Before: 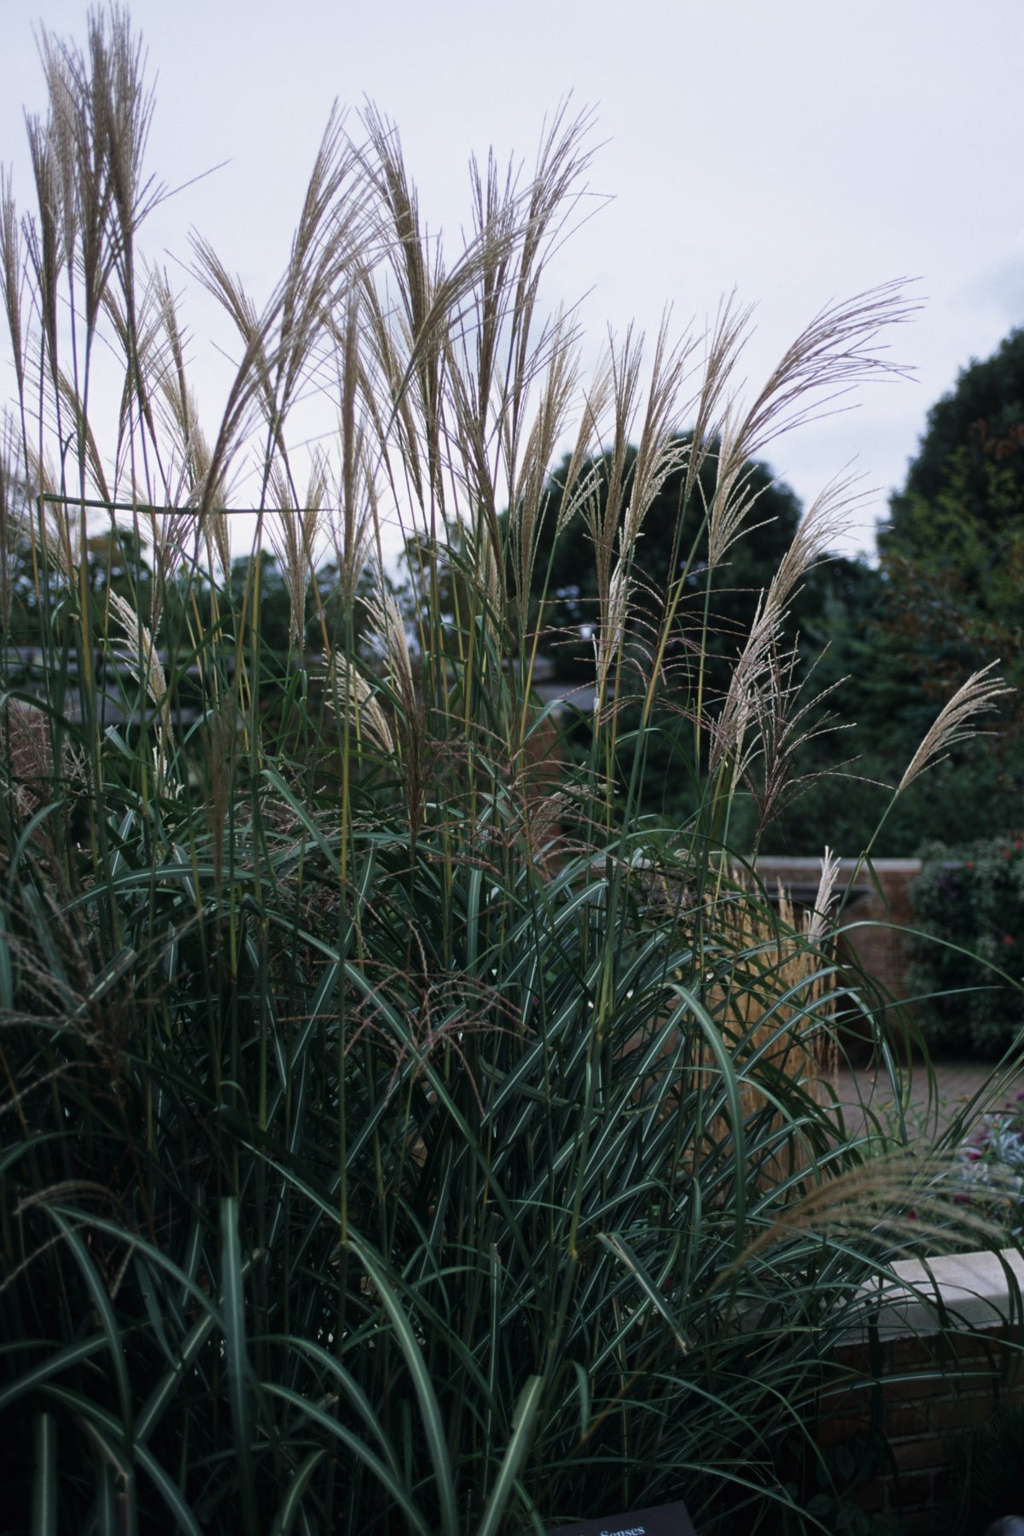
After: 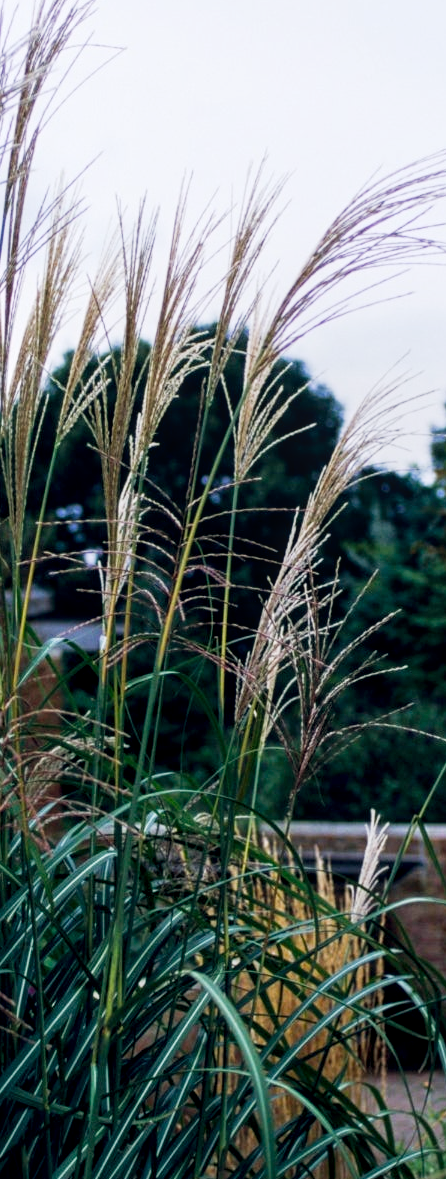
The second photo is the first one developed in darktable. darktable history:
crop and rotate: left 49.711%, top 10.117%, right 13.105%, bottom 24.328%
local contrast: on, module defaults
color balance rgb: global offset › chroma 0.062%, global offset › hue 253.76°, linear chroma grading › global chroma 20.567%, perceptual saturation grading › global saturation 0.167%, perceptual saturation grading › mid-tones 11.215%, global vibrance 20%
tone curve: curves: ch0 [(0, 0) (0.082, 0.02) (0.129, 0.078) (0.275, 0.301) (0.67, 0.809) (1, 1)], preserve colors none
